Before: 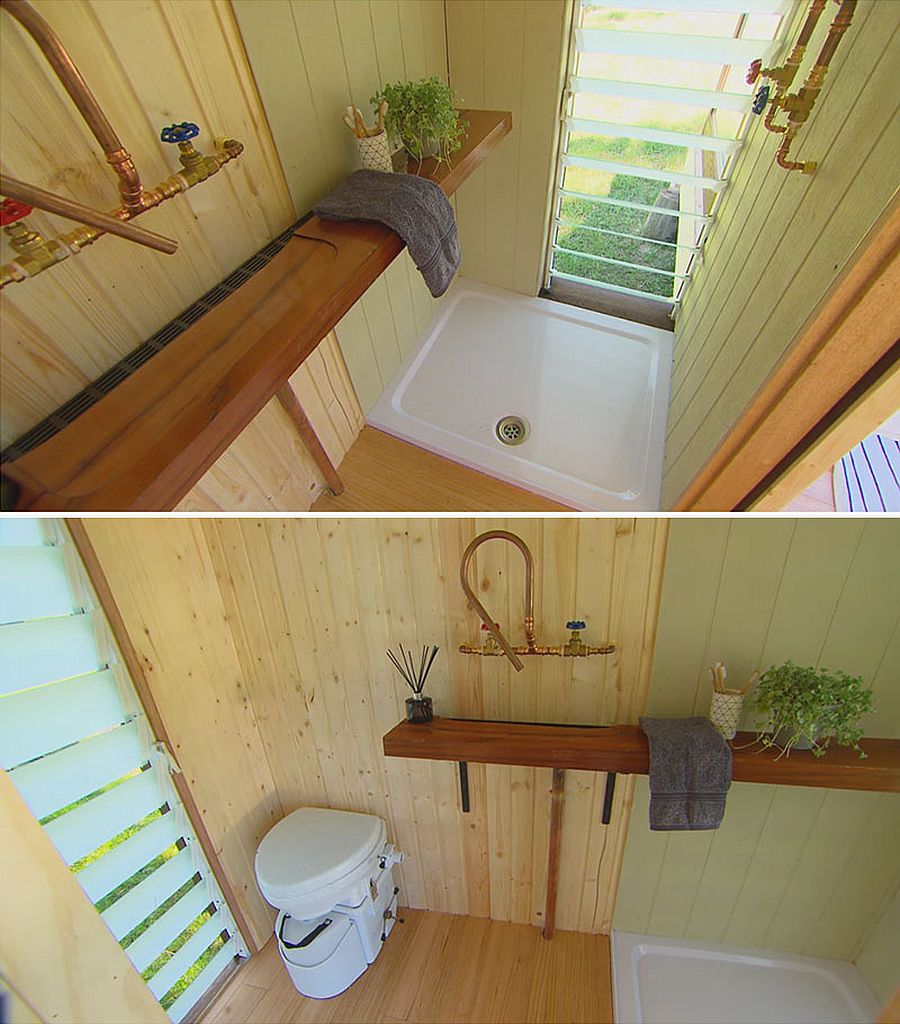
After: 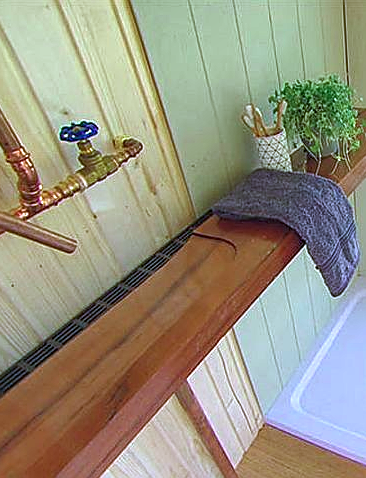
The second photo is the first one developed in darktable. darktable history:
sharpen: on, module defaults
crop and rotate: left 11.301%, top 0.103%, right 48.022%, bottom 53.18%
exposure: black level correction 0, exposure 0.694 EV, compensate highlight preservation false
local contrast: detail 130%
color calibration: output R [0.948, 0.091, -0.04, 0], output G [-0.3, 1.384, -0.085, 0], output B [-0.108, 0.061, 1.08, 0], gray › normalize channels true, illuminant as shot in camera, adaptation linear Bradford (ICC v4), x 0.408, y 0.406, temperature 3588.4 K, gamut compression 0.006
shadows and highlights: shadows 12.16, white point adjustment 1.35, soften with gaussian
